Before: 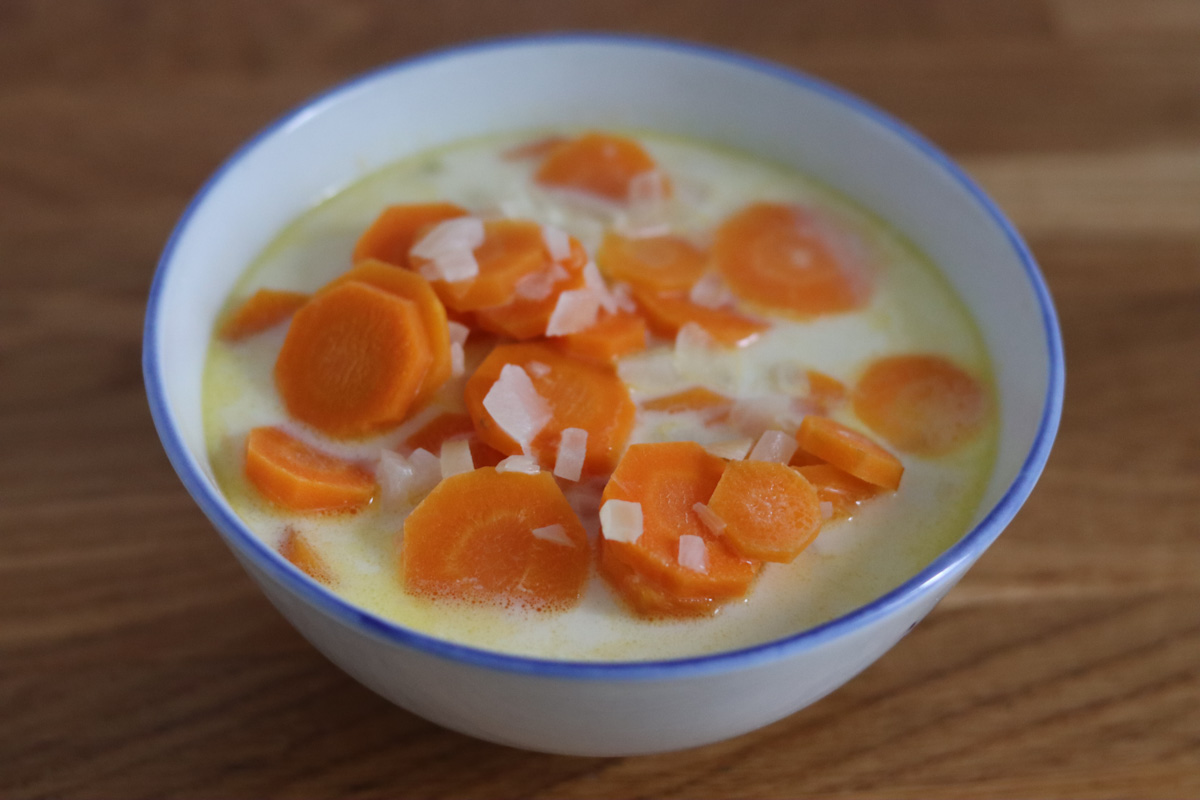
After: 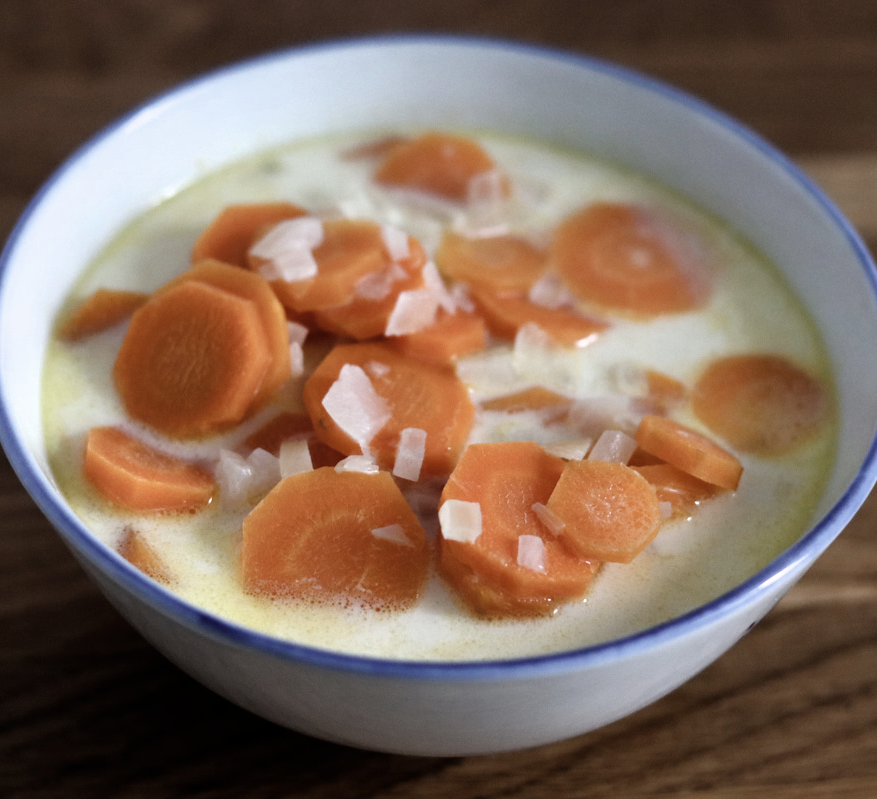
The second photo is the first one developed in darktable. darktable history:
filmic rgb: black relative exposure -8.2 EV, white relative exposure 2.21 EV, threshold 5.94 EV, hardness 7.16, latitude 85.91%, contrast 1.707, highlights saturation mix -4.26%, shadows ↔ highlights balance -2.54%, iterations of high-quality reconstruction 0, enable highlight reconstruction true
crop: left 13.425%, top 0%, right 13.478%
contrast brightness saturation: saturation -0.161
